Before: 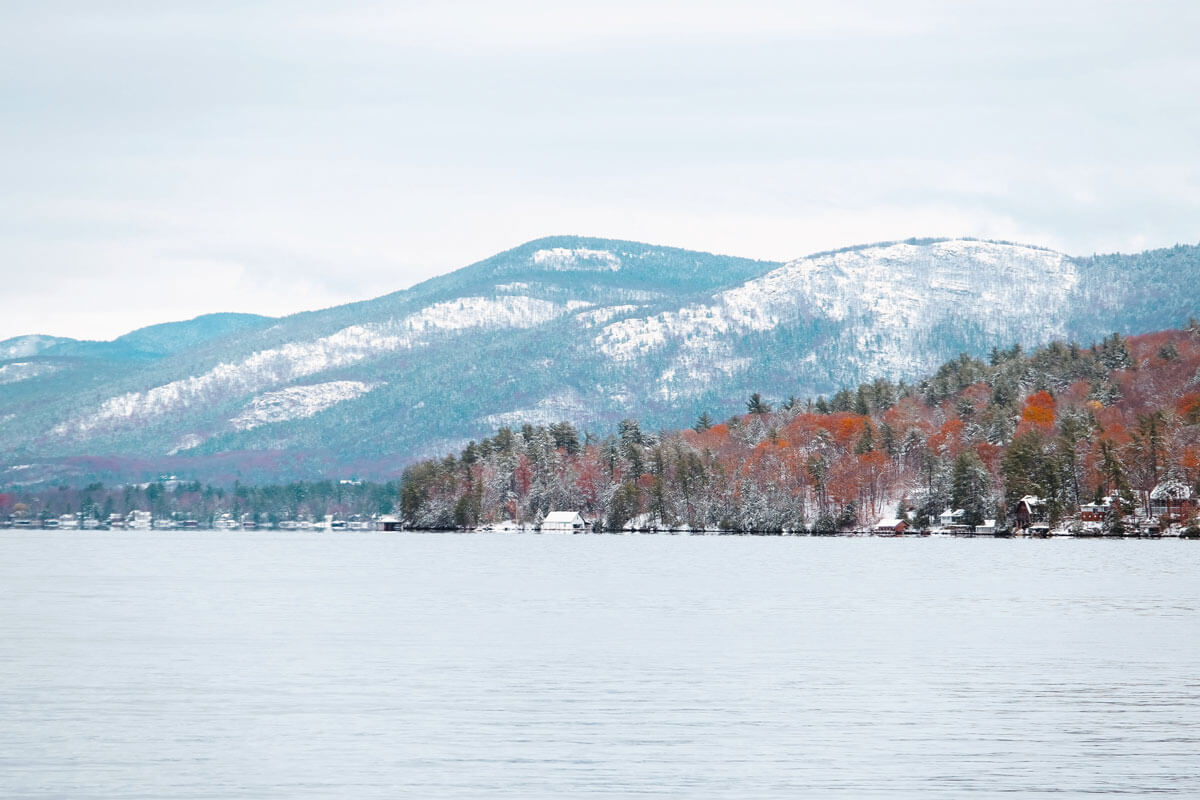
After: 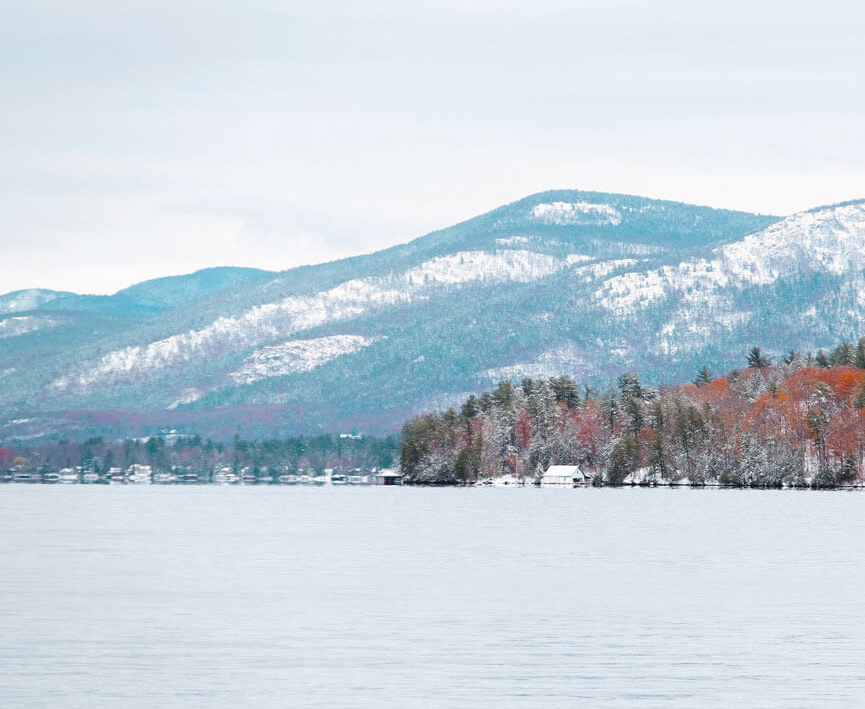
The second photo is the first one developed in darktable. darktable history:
crop: top 5.795%, right 27.866%, bottom 5.523%
